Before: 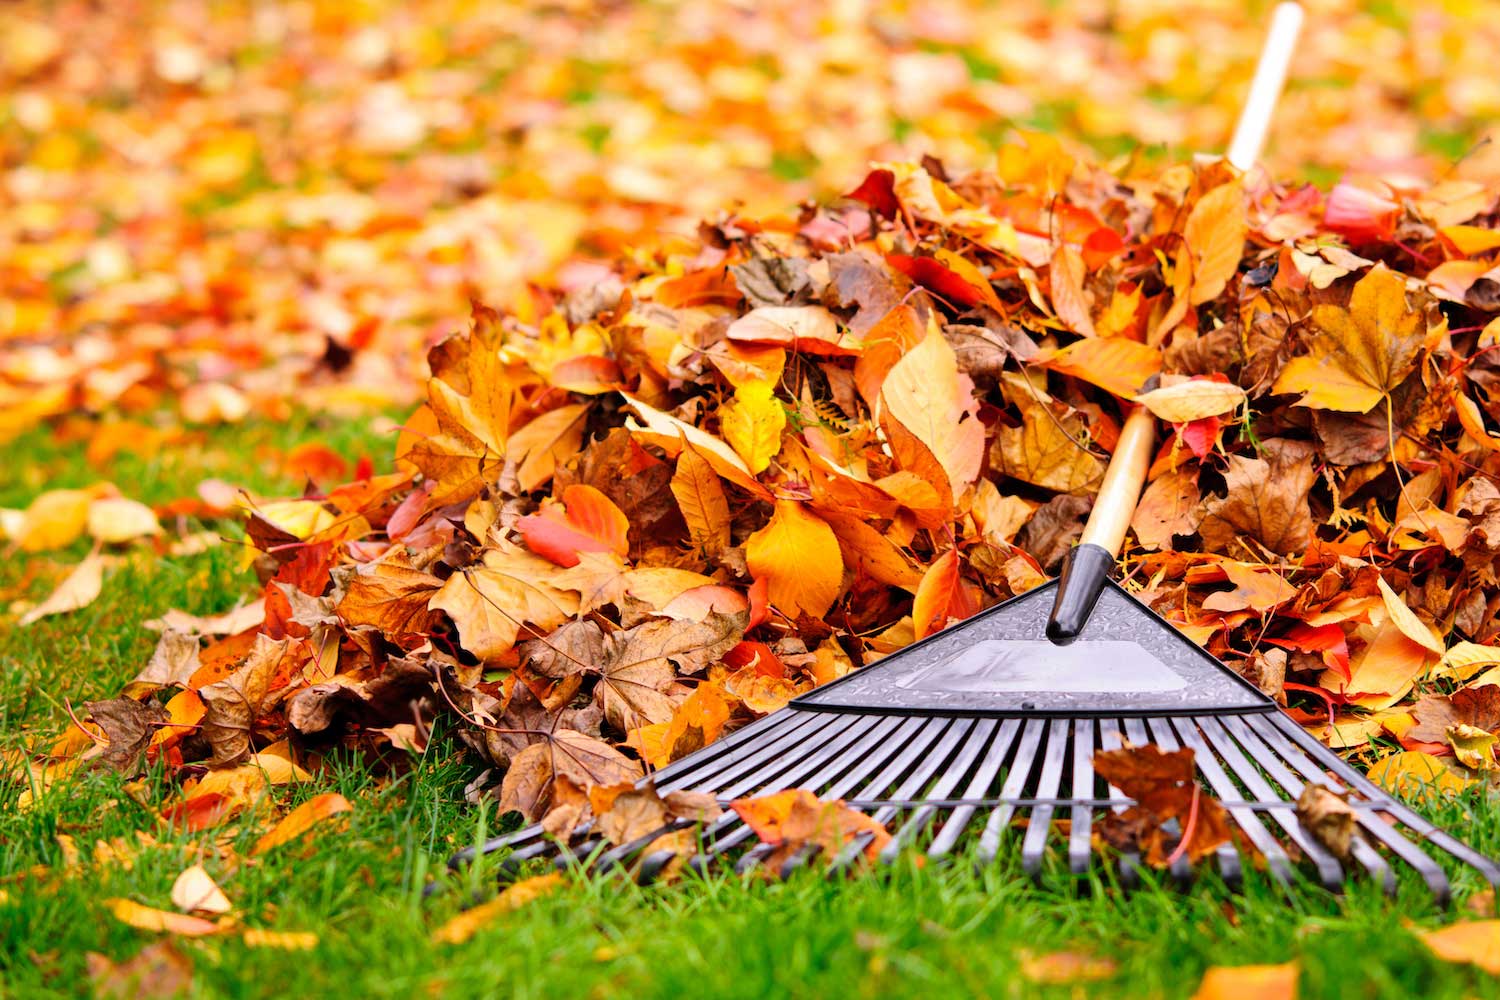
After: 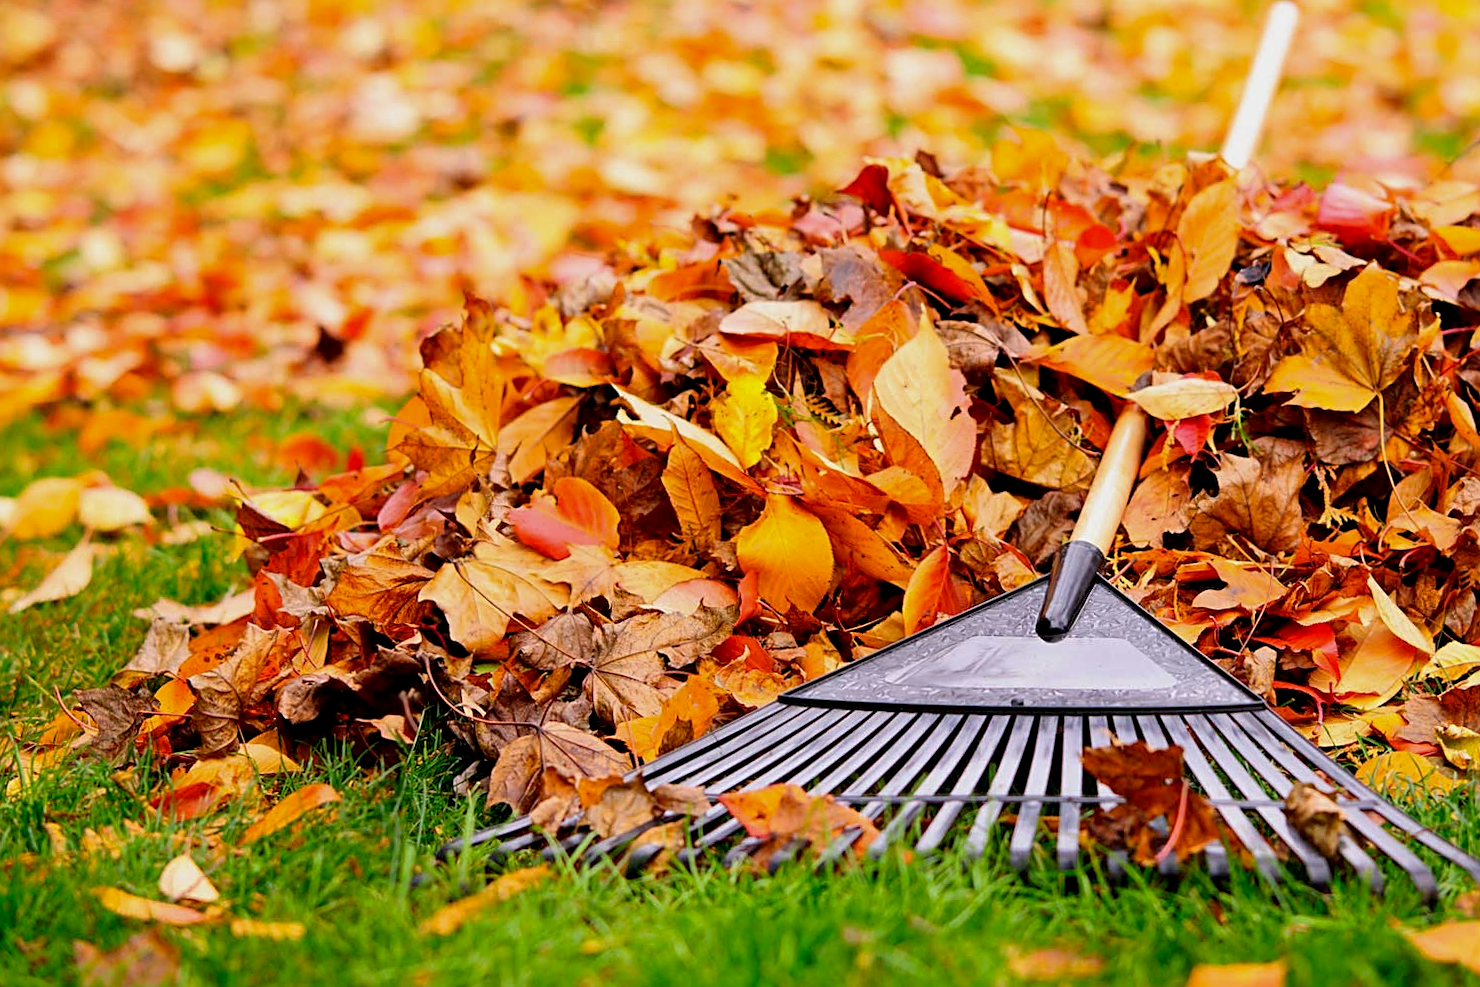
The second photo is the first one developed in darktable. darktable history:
sharpen: on, module defaults
exposure: black level correction 0.006, exposure -0.226 EV, compensate highlight preservation false
crop and rotate: angle -0.5°
